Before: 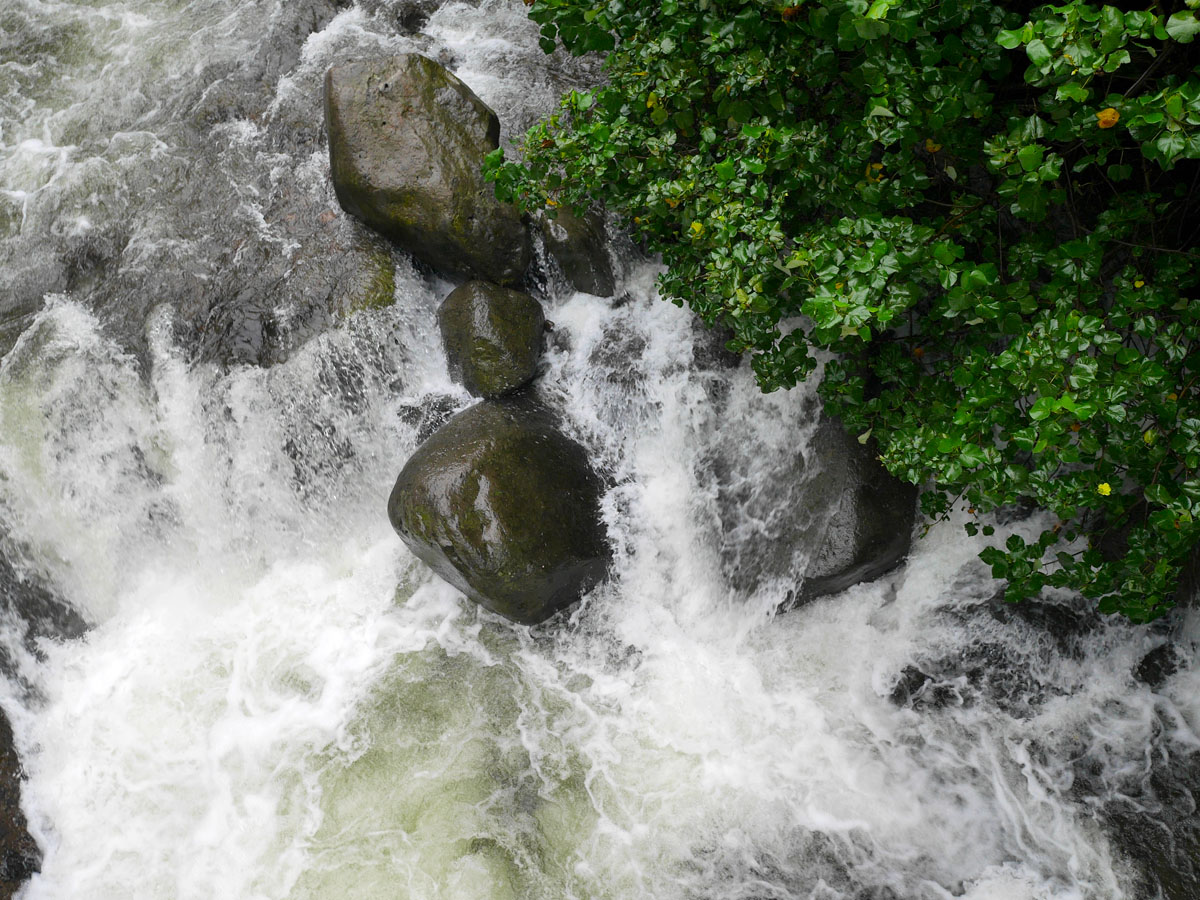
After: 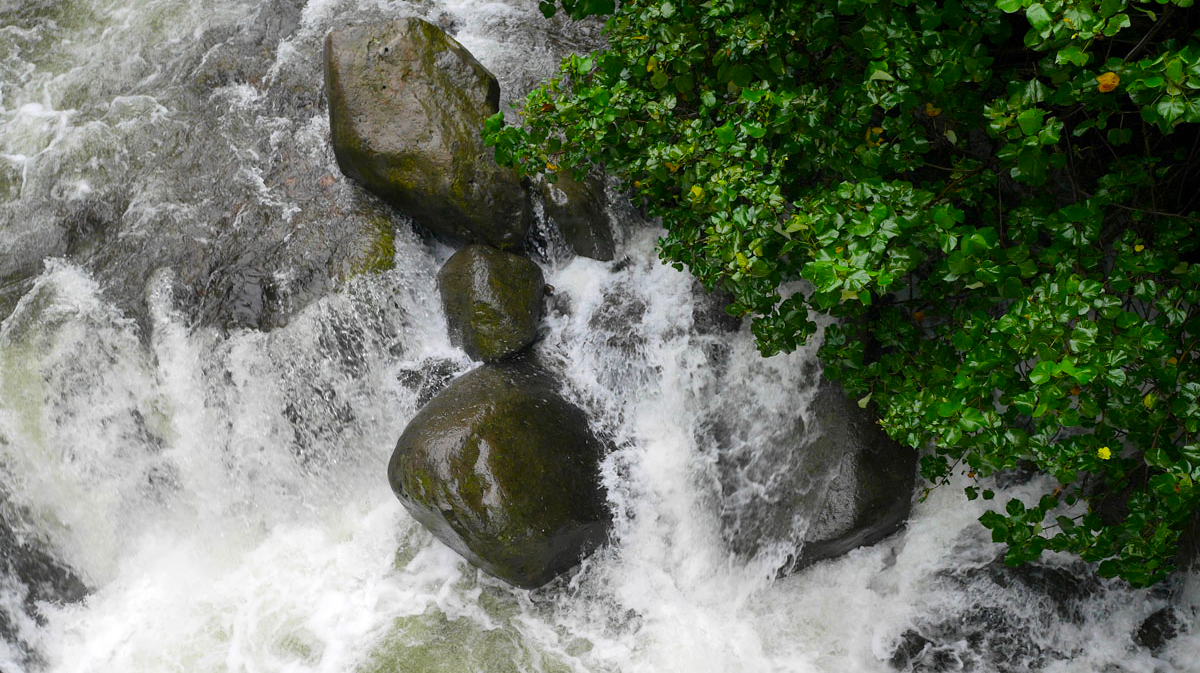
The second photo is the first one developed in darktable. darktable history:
crop: top 4.073%, bottom 21.046%
color balance rgb: linear chroma grading › global chroma 0.944%, perceptual saturation grading › global saturation 25.083%, global vibrance 5.928%
